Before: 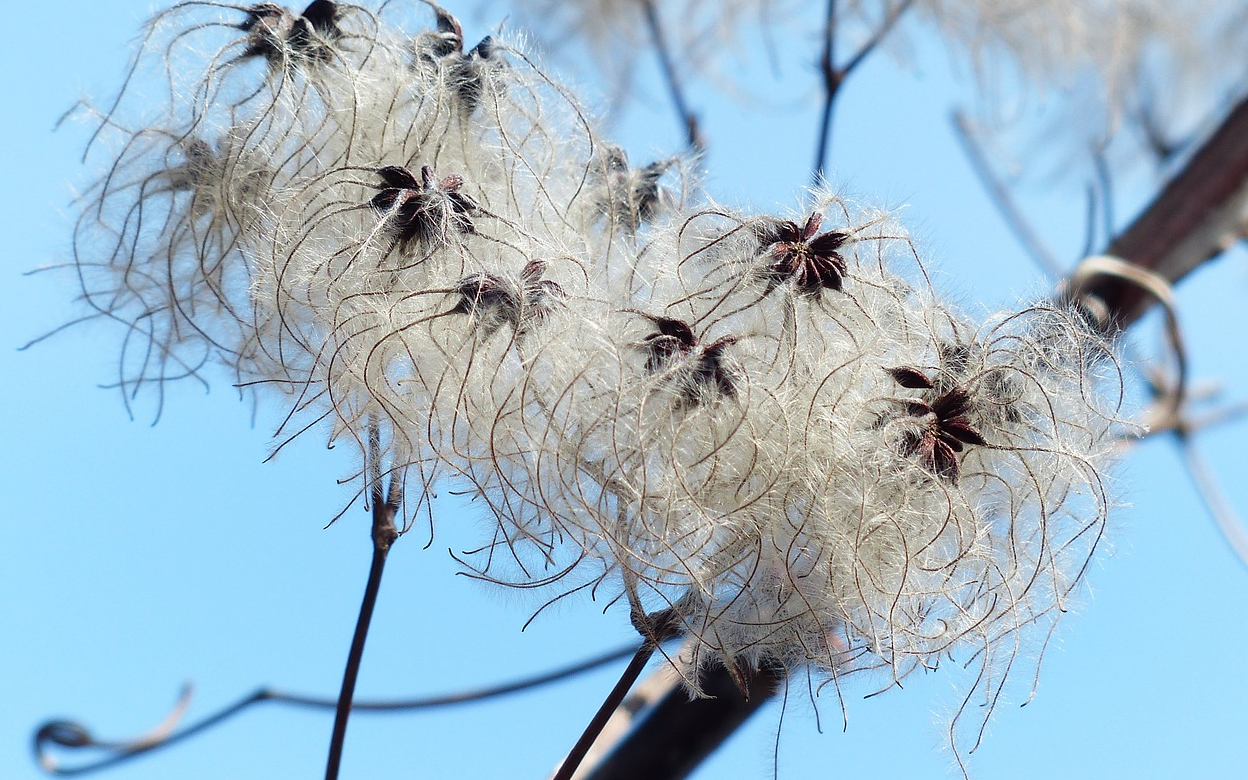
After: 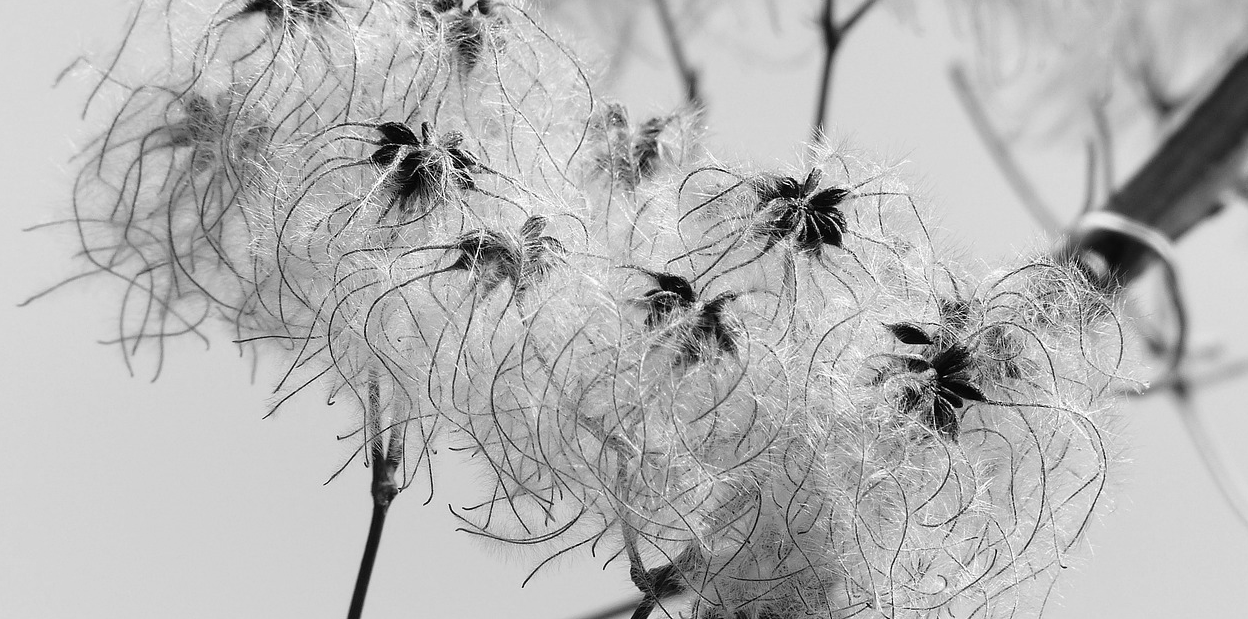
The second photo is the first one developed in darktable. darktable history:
crop and rotate: top 5.667%, bottom 14.937%
monochrome: on, module defaults
